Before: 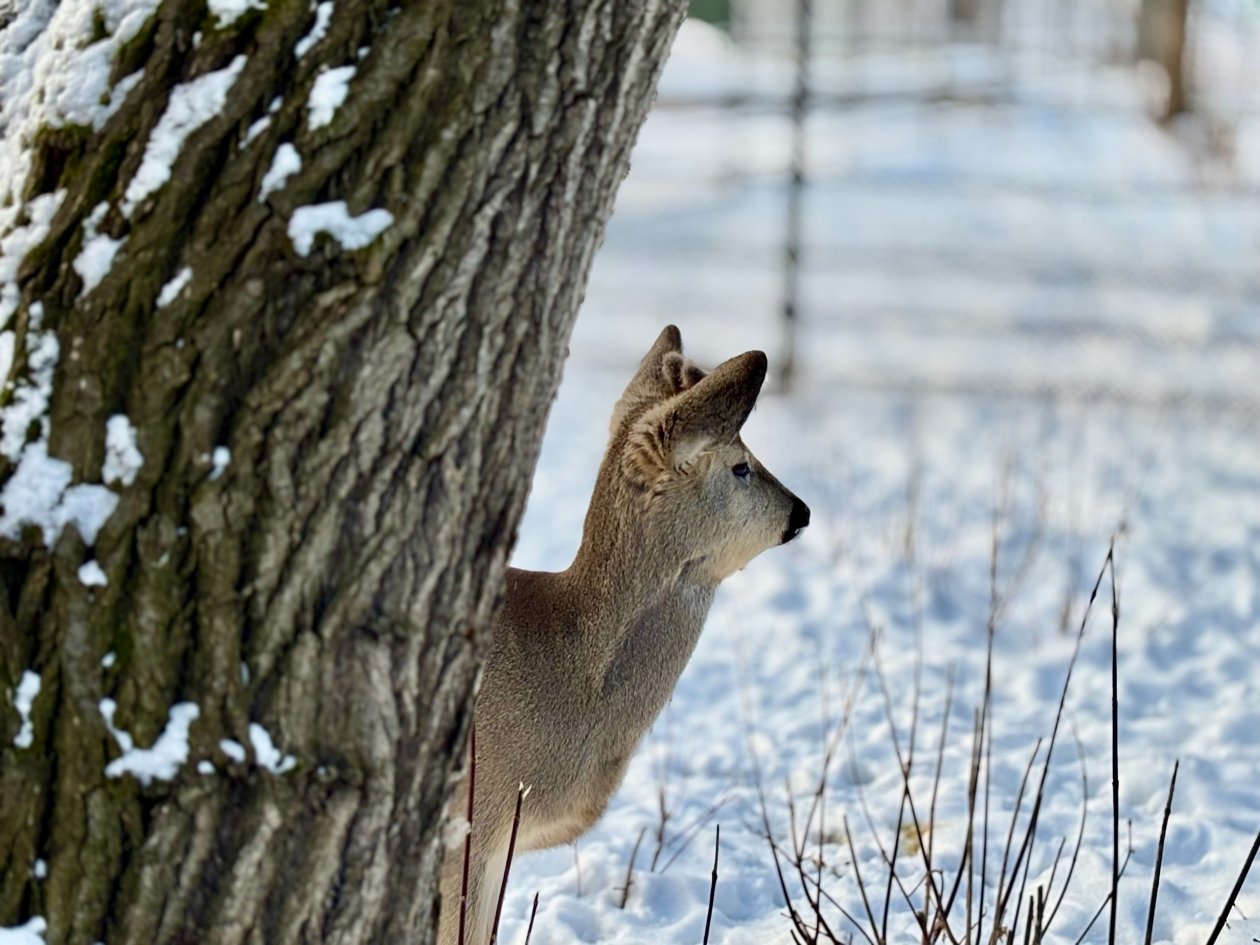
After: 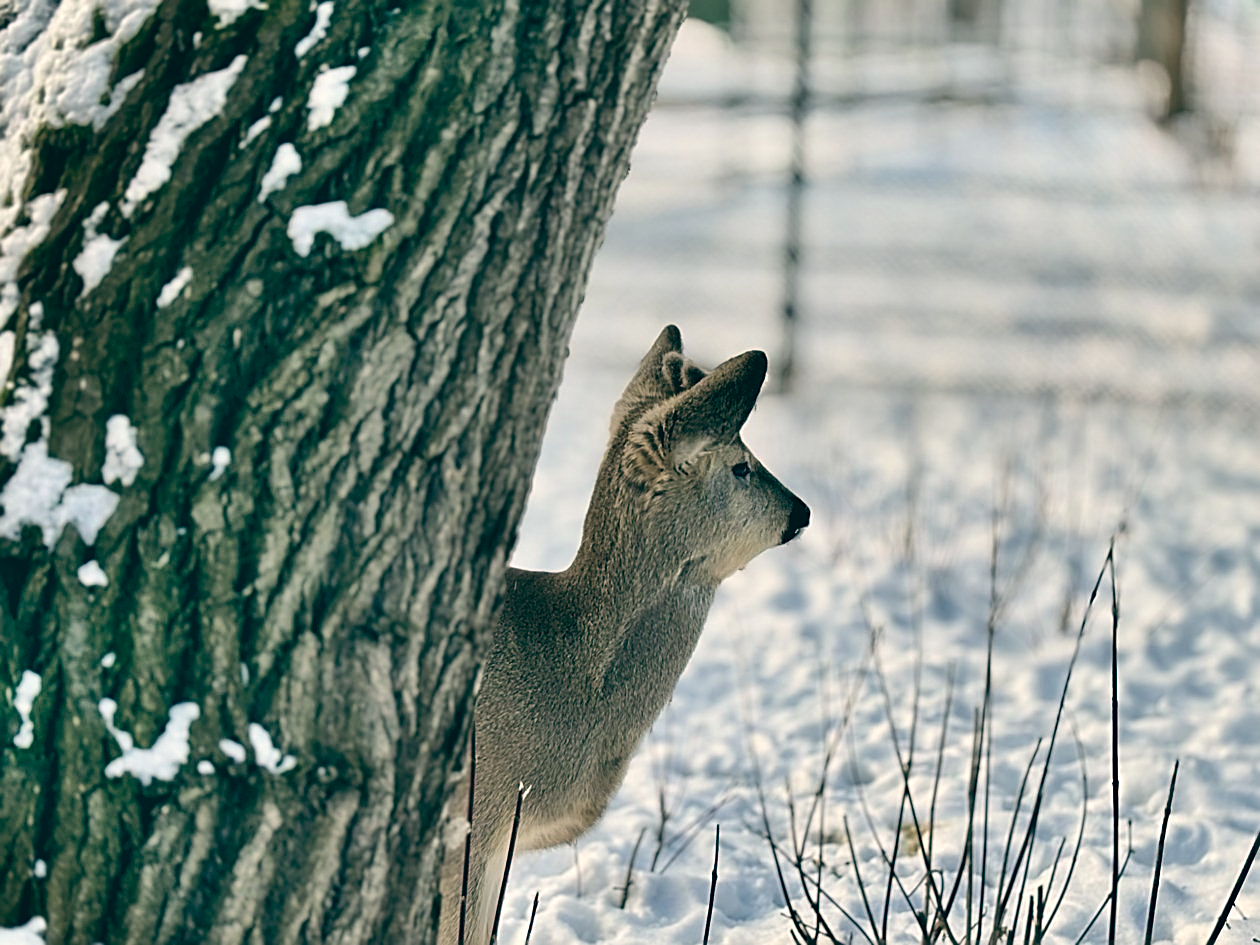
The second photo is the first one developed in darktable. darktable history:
sharpen: amount 0.55
color correction: saturation 0.8
shadows and highlights: shadows 75, highlights -25, soften with gaussian
color balance: lift [1.005, 0.99, 1.007, 1.01], gamma [1, 0.979, 1.011, 1.021], gain [0.923, 1.098, 1.025, 0.902], input saturation 90.45%, contrast 7.73%, output saturation 105.91%
